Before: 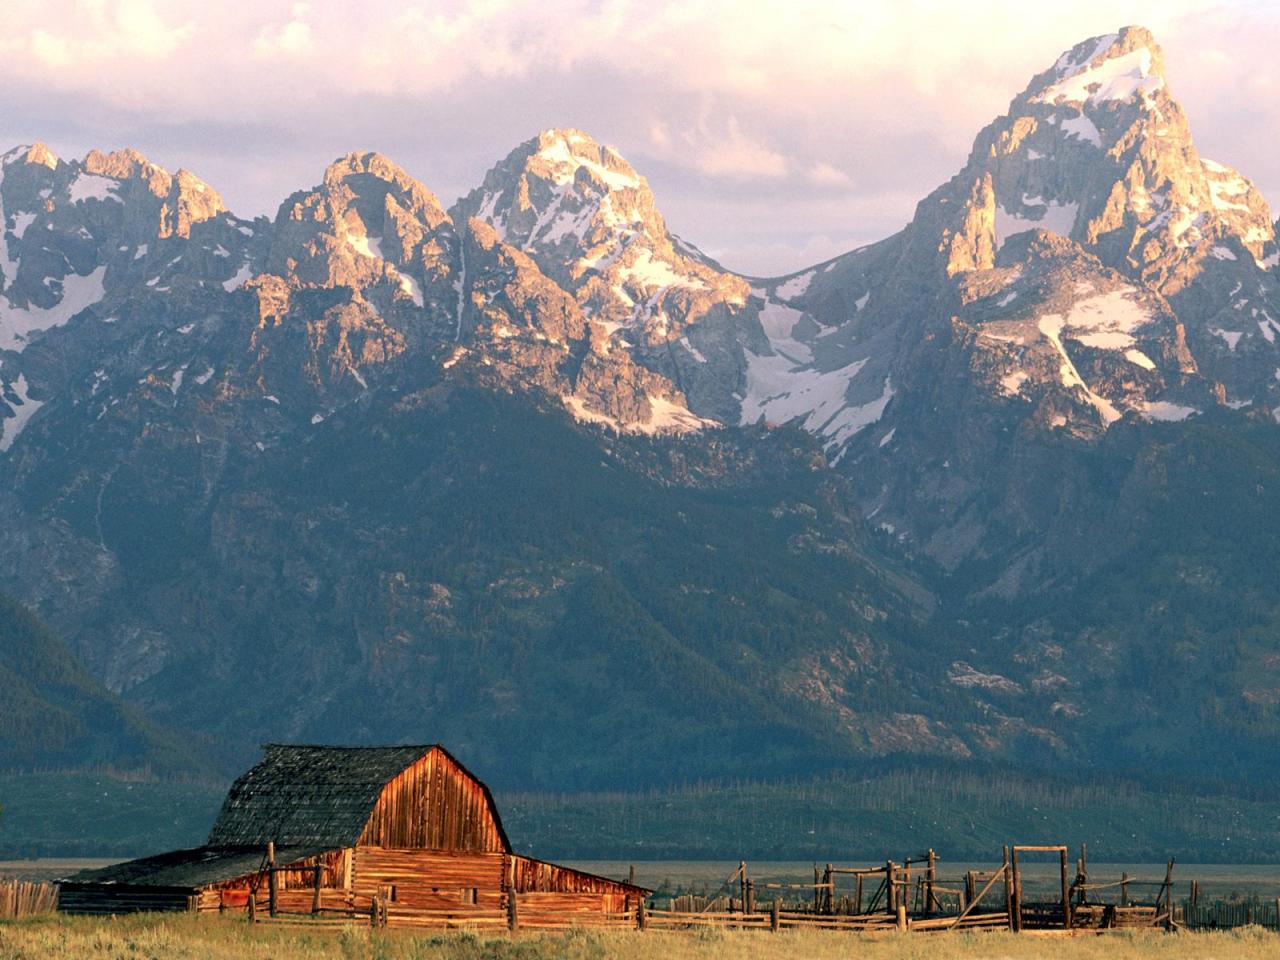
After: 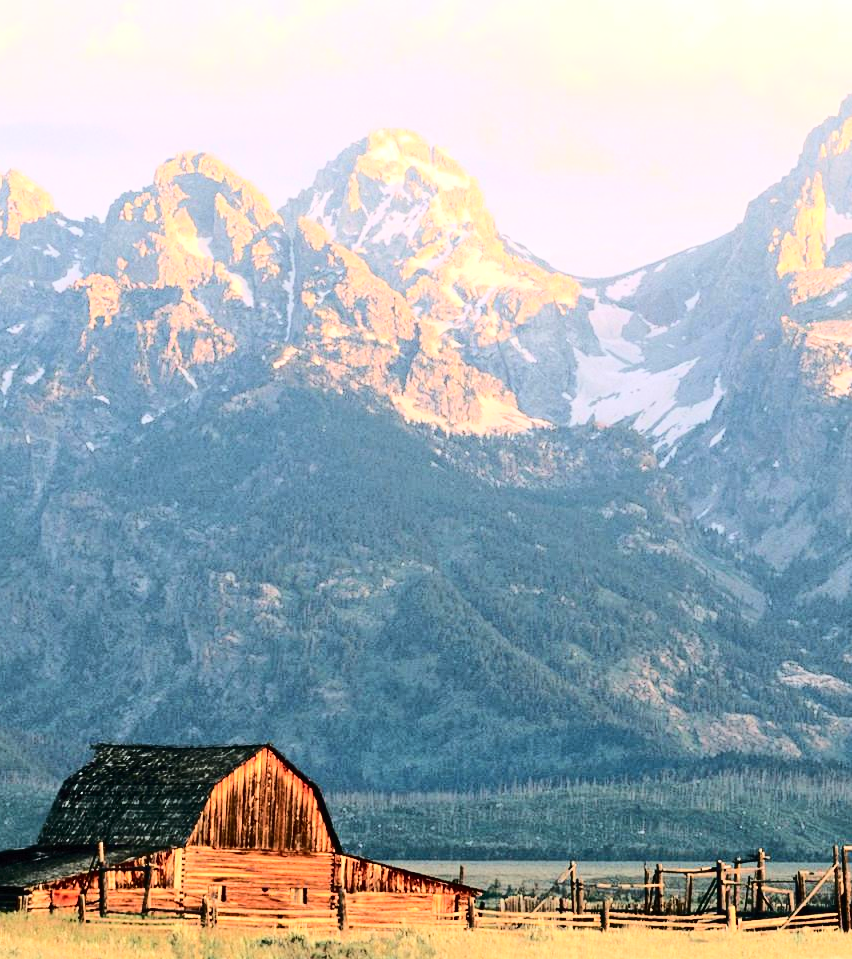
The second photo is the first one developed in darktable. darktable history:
base curve: curves: ch0 [(0, 0) (0.028, 0.03) (0.121, 0.232) (0.46, 0.748) (0.859, 0.968) (1, 1)]
tone curve: curves: ch0 [(0, 0) (0.003, 0.012) (0.011, 0.02) (0.025, 0.032) (0.044, 0.046) (0.069, 0.06) (0.1, 0.09) (0.136, 0.133) (0.177, 0.182) (0.224, 0.247) (0.277, 0.316) (0.335, 0.396) (0.399, 0.48) (0.468, 0.568) (0.543, 0.646) (0.623, 0.717) (0.709, 0.777) (0.801, 0.846) (0.898, 0.912) (1, 1)], color space Lab, independent channels, preserve colors none
contrast brightness saturation: contrast 0.218
crop and rotate: left 13.336%, right 20.06%
